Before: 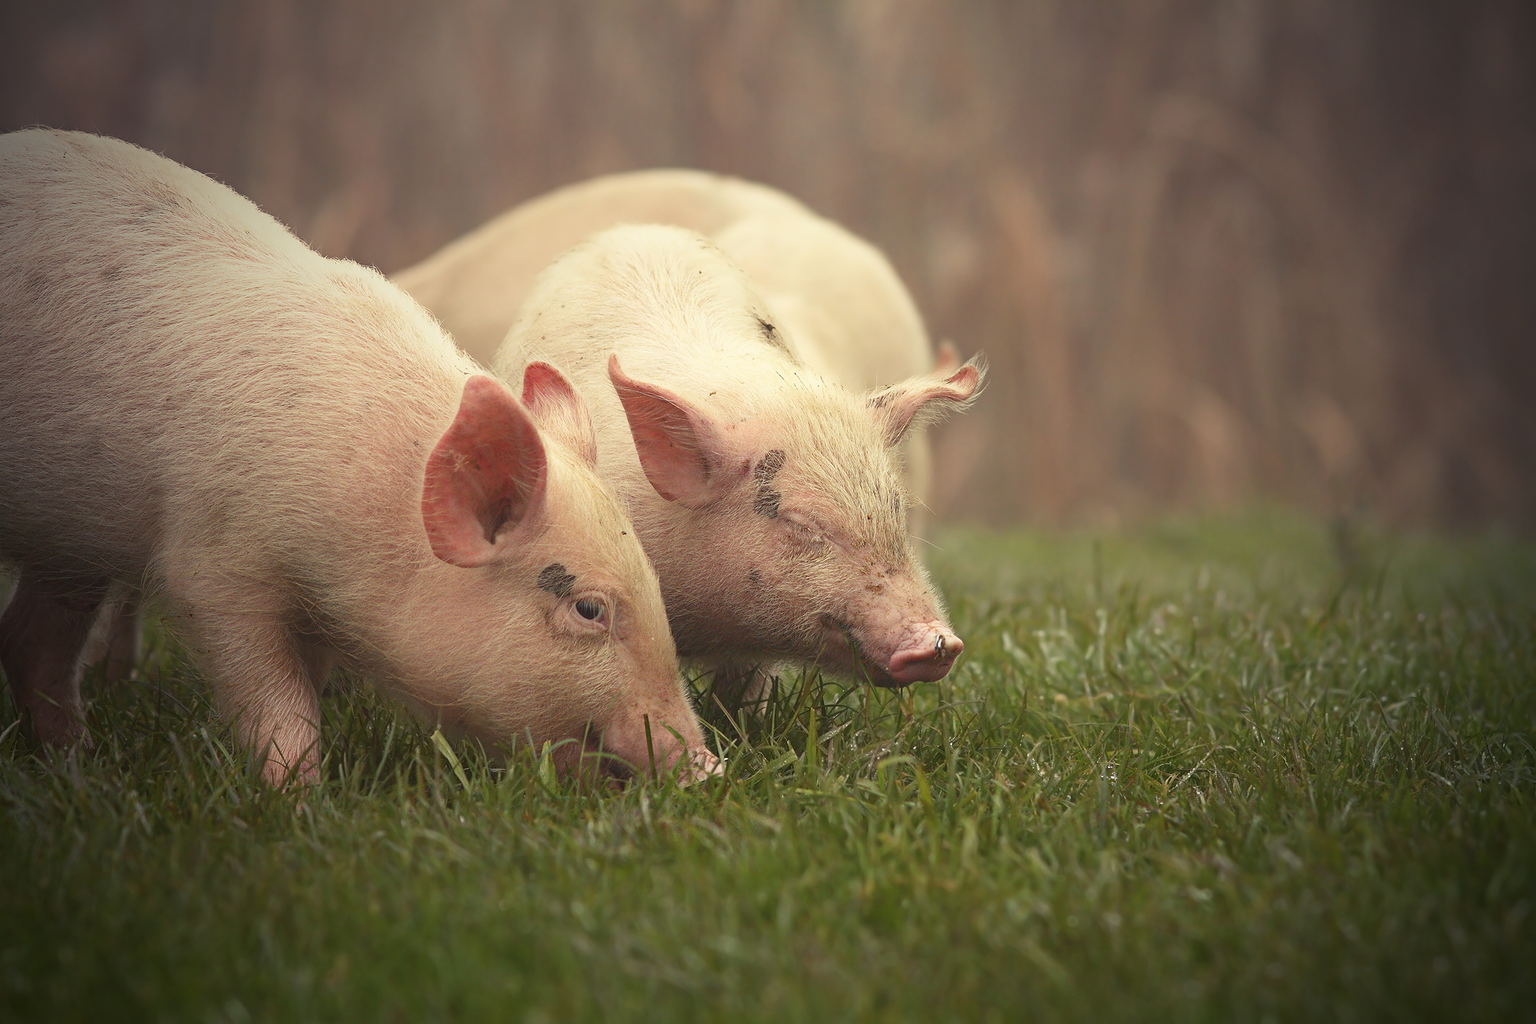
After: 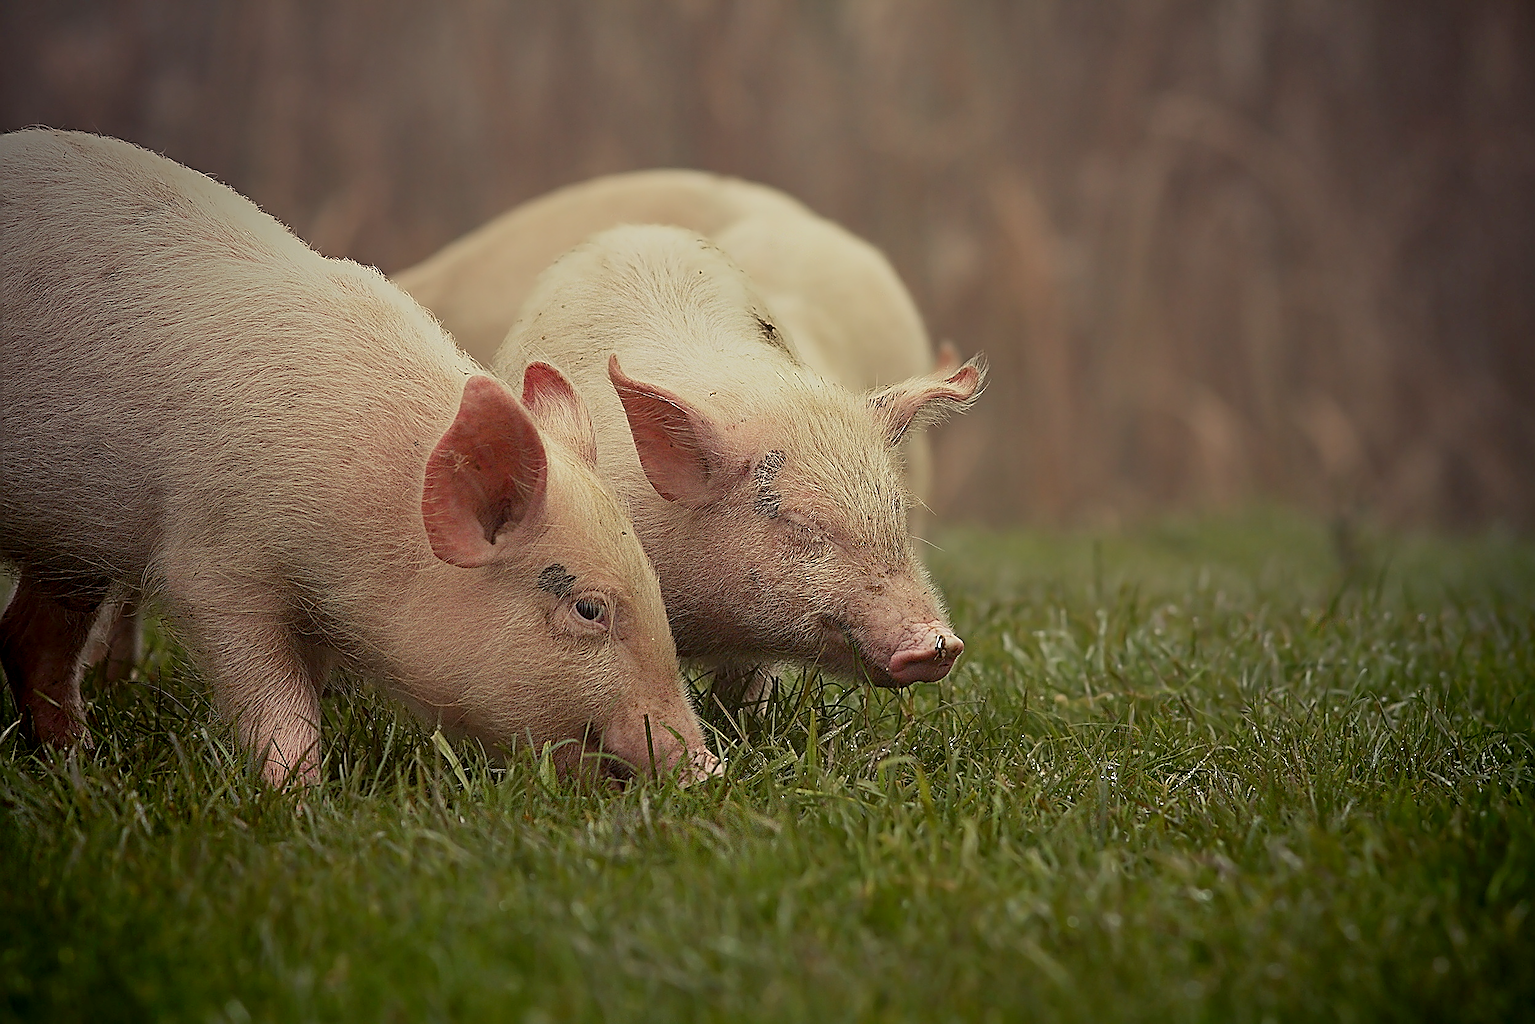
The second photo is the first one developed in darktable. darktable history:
shadows and highlights: soften with gaussian
exposure: black level correction 0.011, exposure -0.479 EV, compensate exposure bias true, compensate highlight preservation false
sharpen: amount 1.849
